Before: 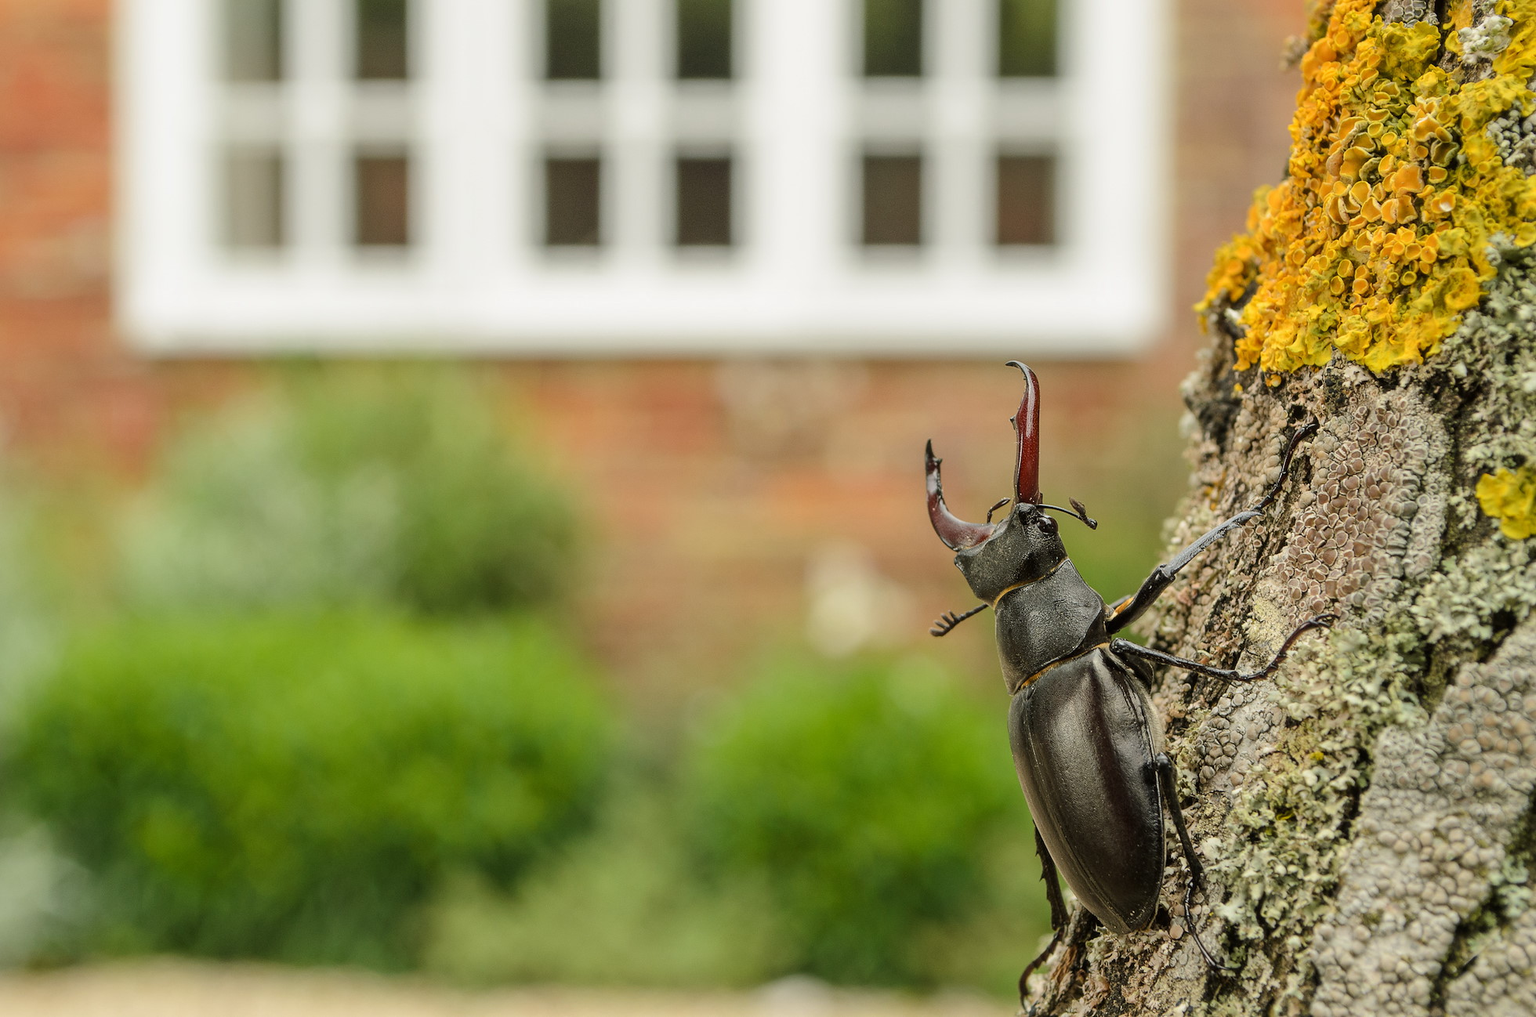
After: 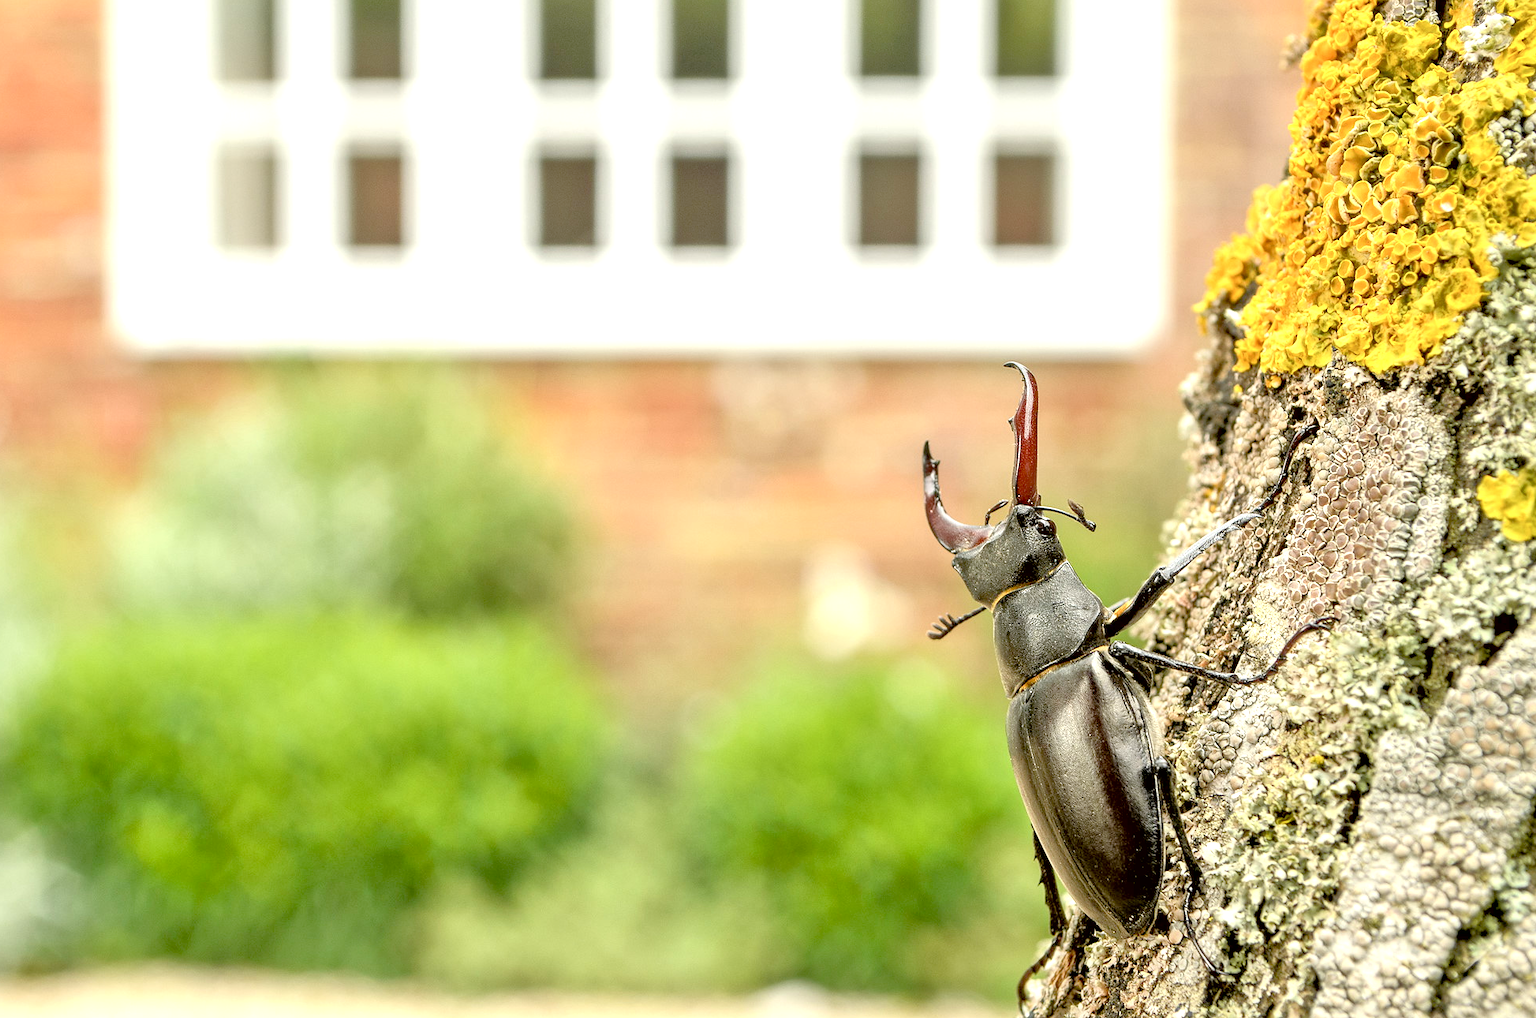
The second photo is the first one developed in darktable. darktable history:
exposure: black level correction 0.008, exposure 0.979 EV, compensate highlight preservation false
crop and rotate: left 0.614%, top 0.179%, bottom 0.309%
tone equalizer: -7 EV 0.15 EV, -6 EV 0.6 EV, -5 EV 1.15 EV, -4 EV 1.33 EV, -3 EV 1.15 EV, -2 EV 0.6 EV, -1 EV 0.15 EV, mask exposure compensation -0.5 EV
color contrast: green-magenta contrast 0.84, blue-yellow contrast 0.86
tone curve: color space Lab, linked channels, preserve colors none
